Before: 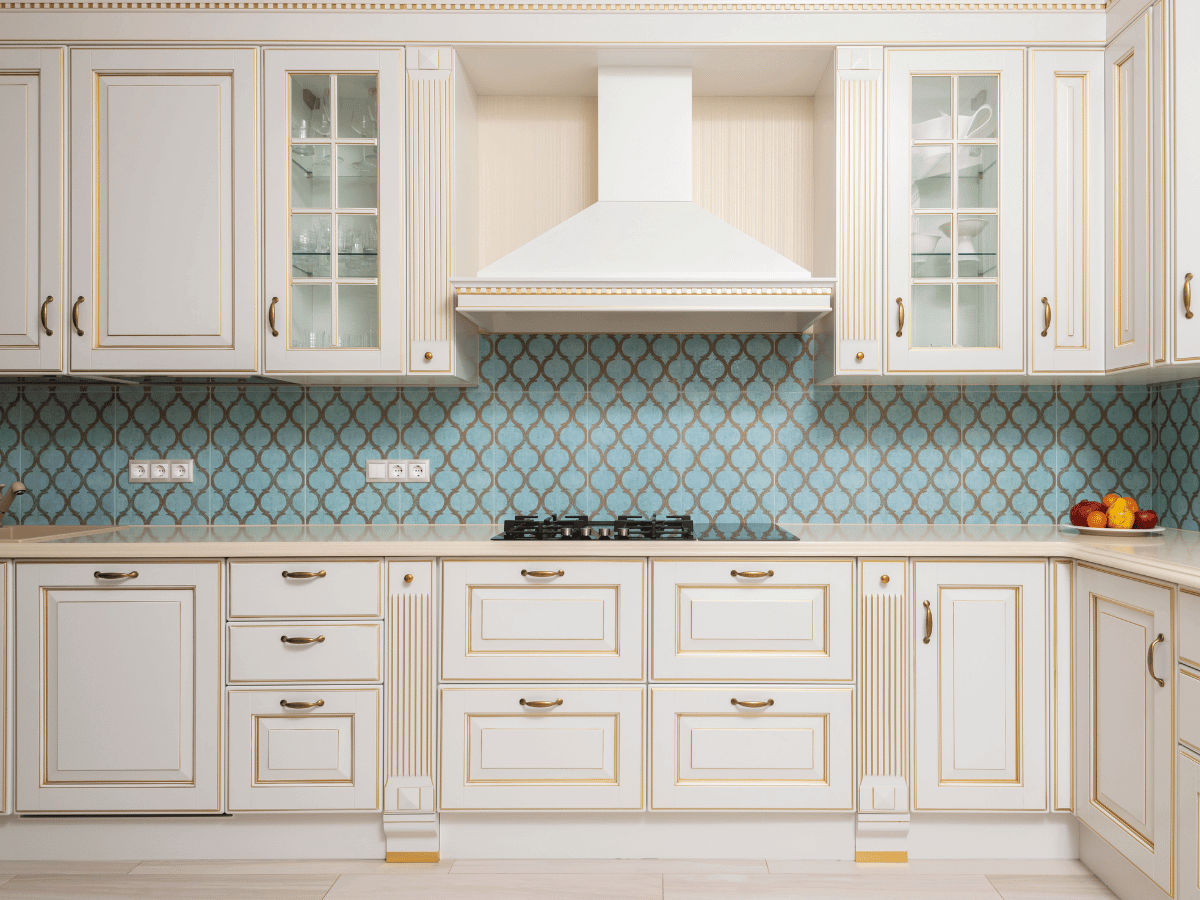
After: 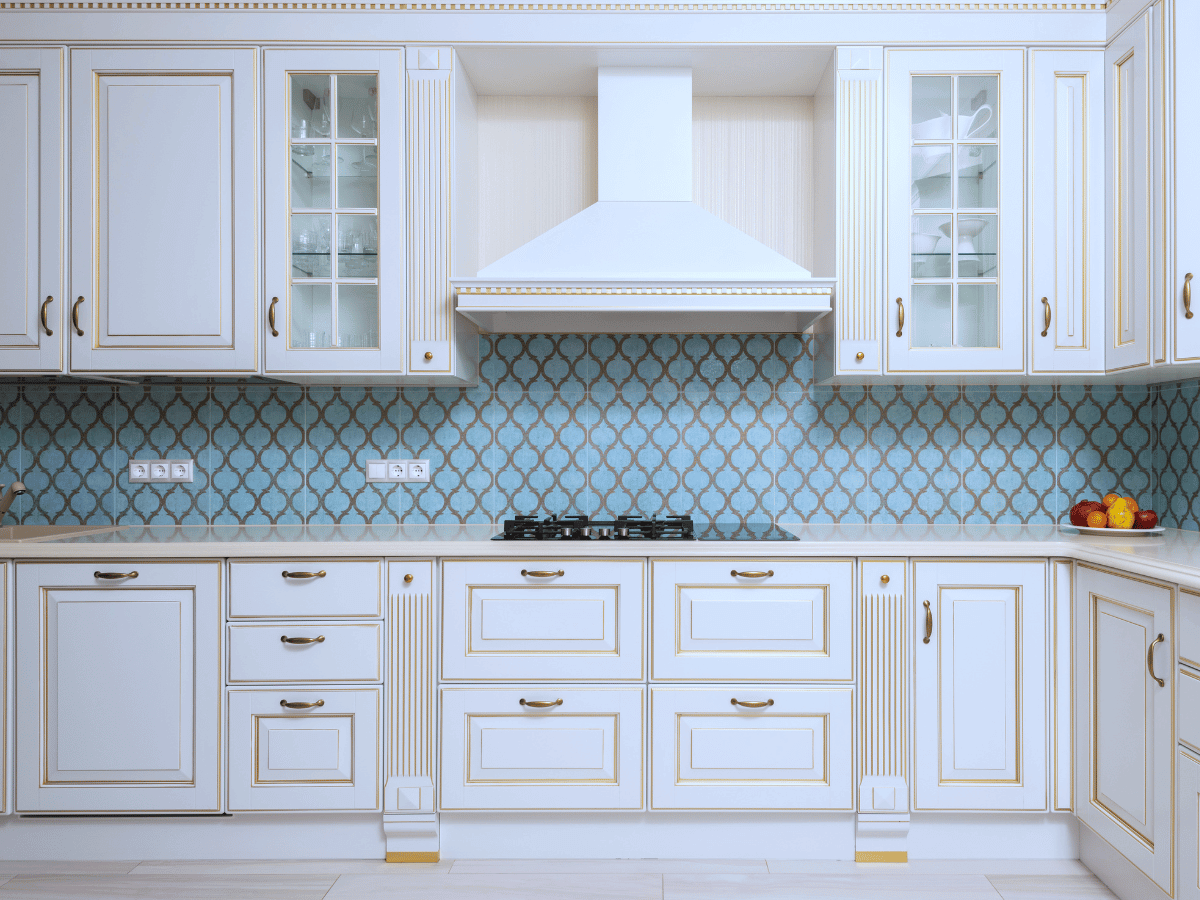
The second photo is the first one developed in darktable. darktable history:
color correction: saturation 0.99
white balance: red 0.926, green 1.003, blue 1.133
